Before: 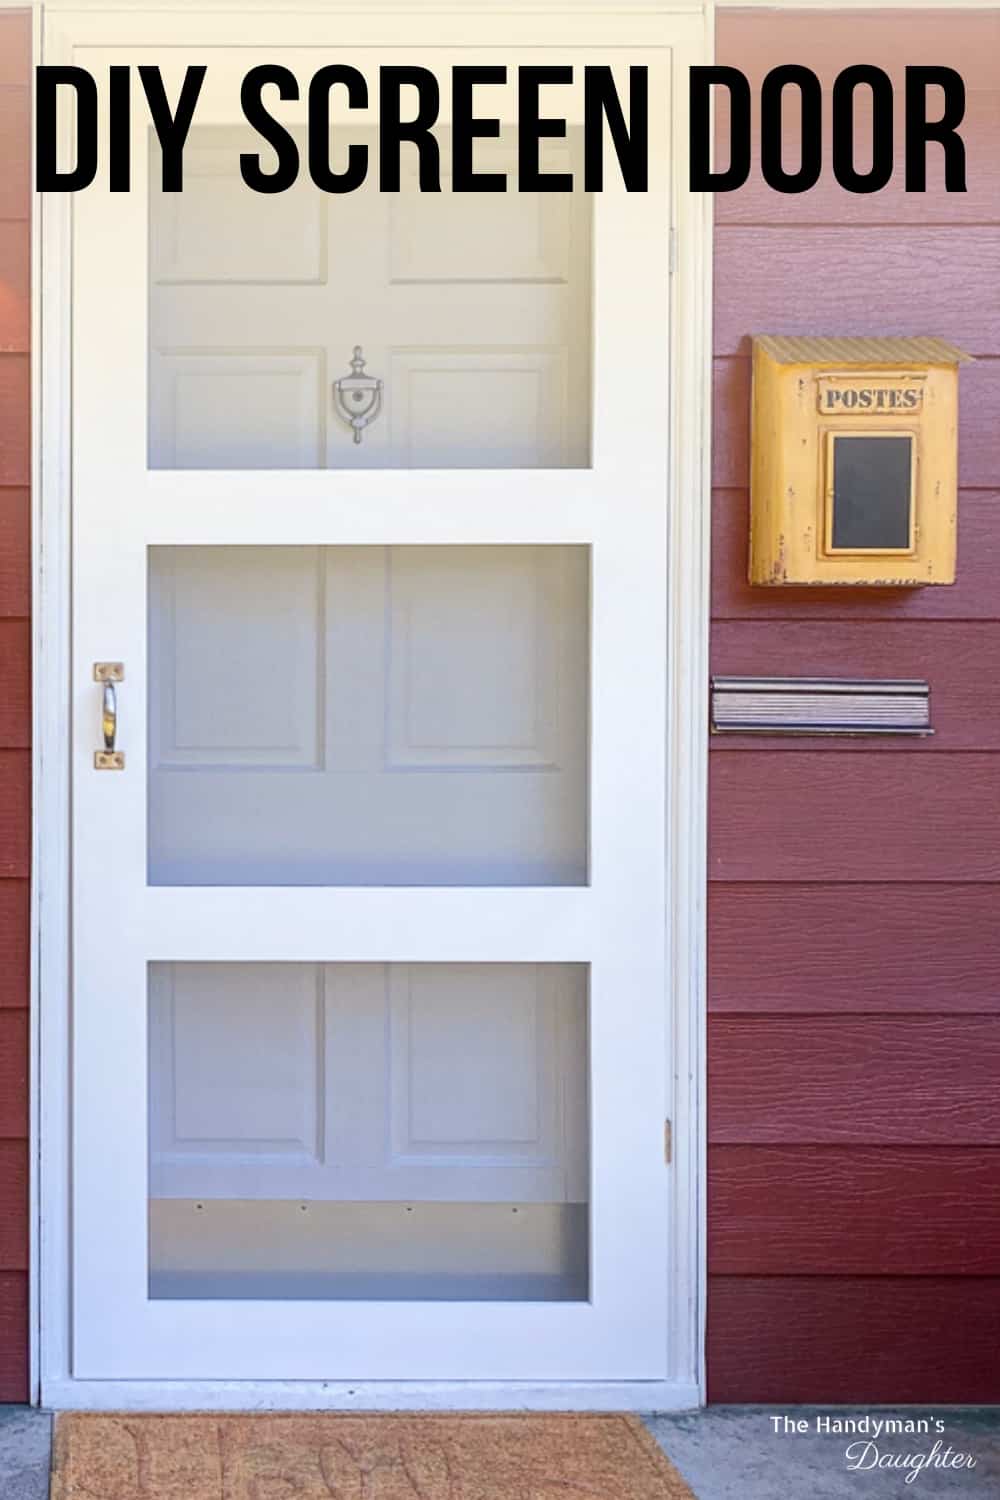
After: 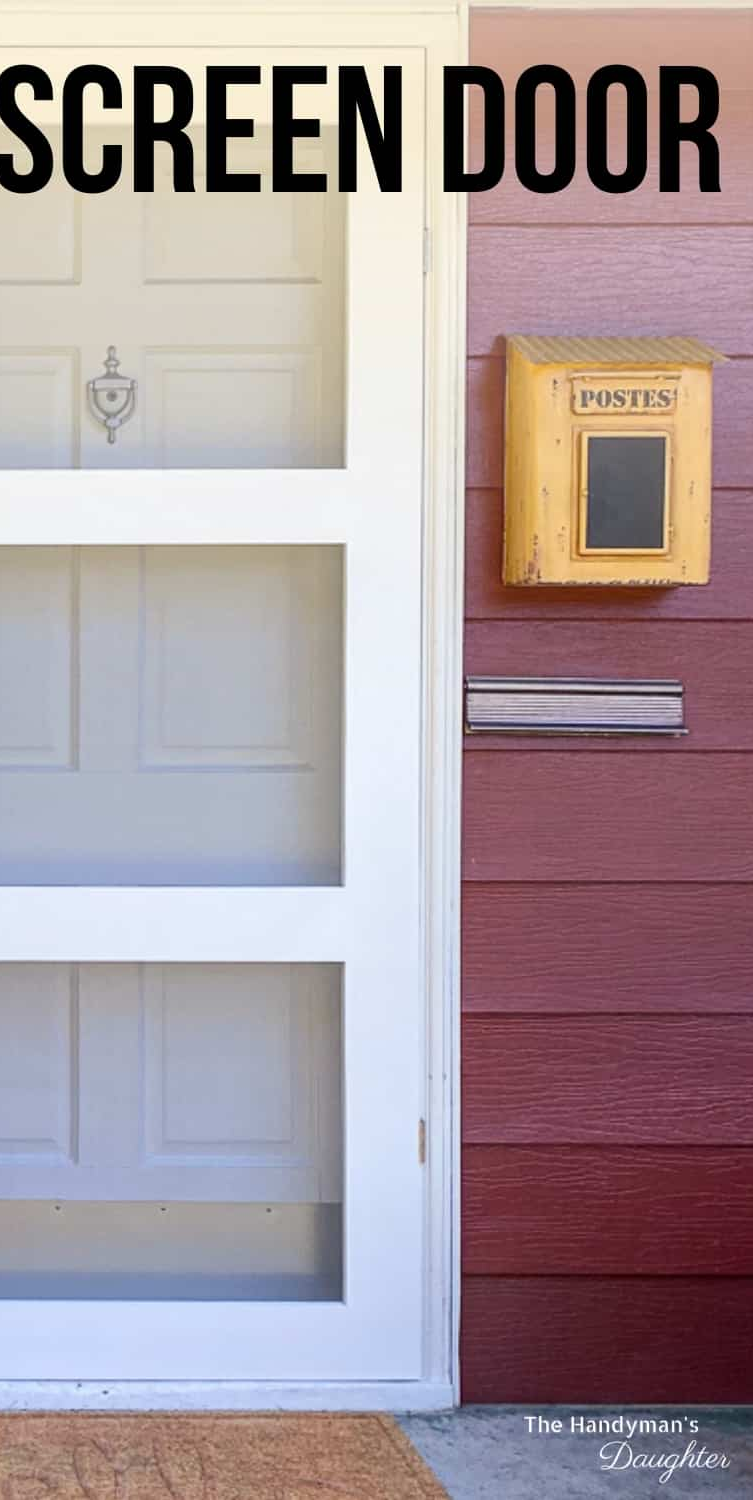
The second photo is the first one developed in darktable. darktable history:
crop and rotate: left 24.664%
